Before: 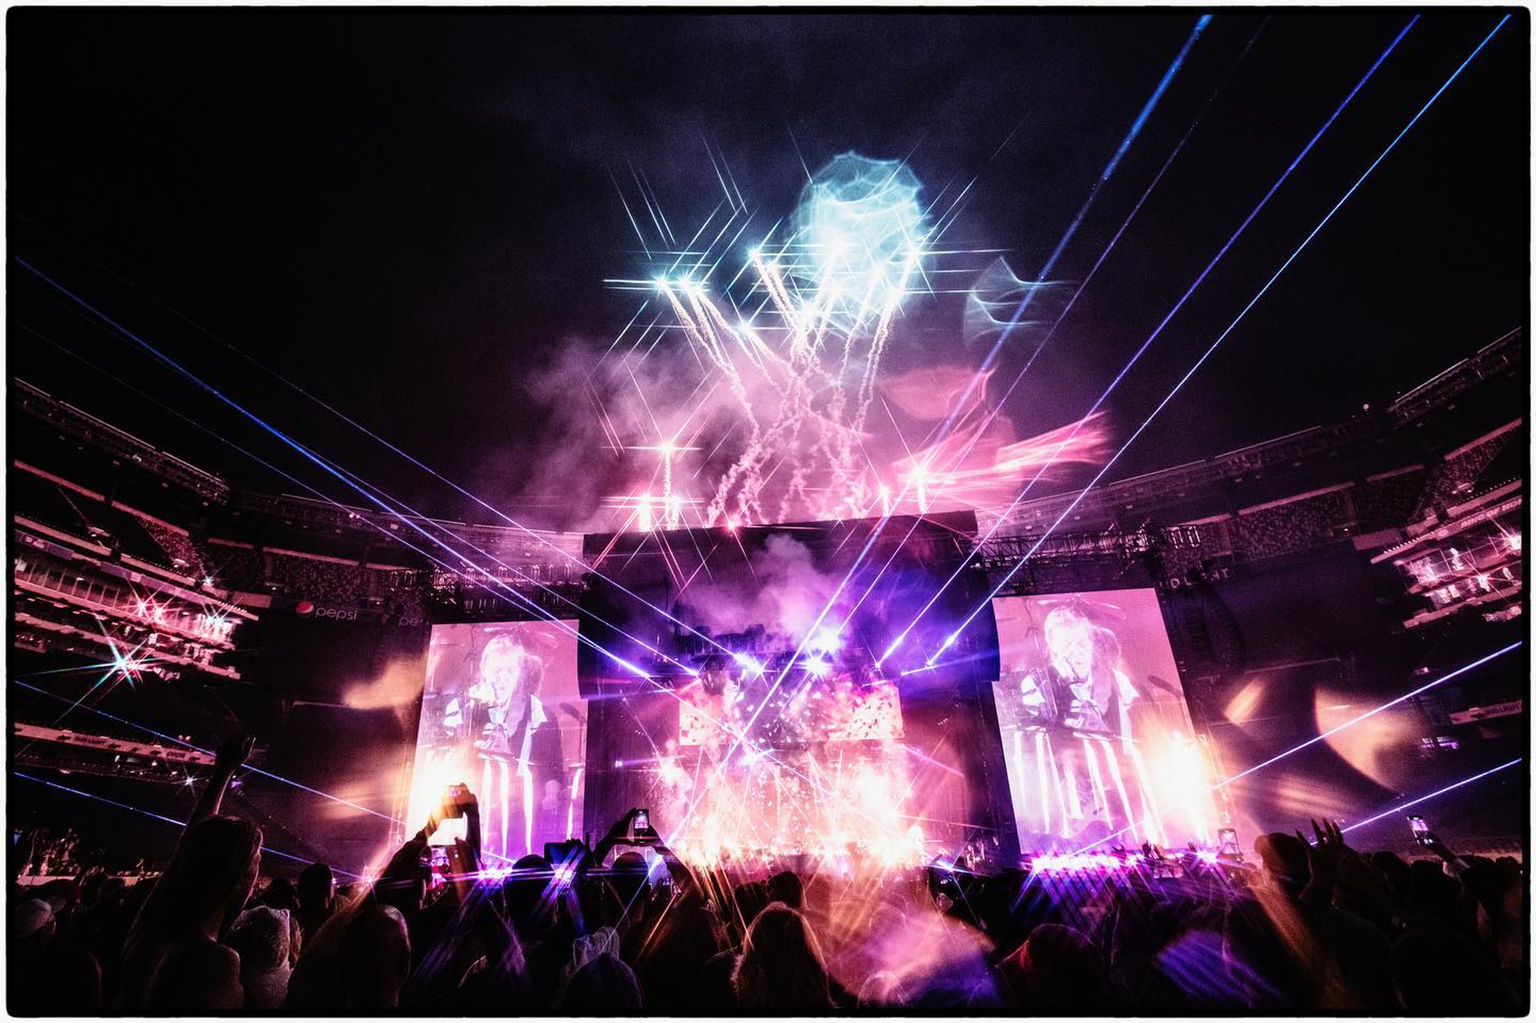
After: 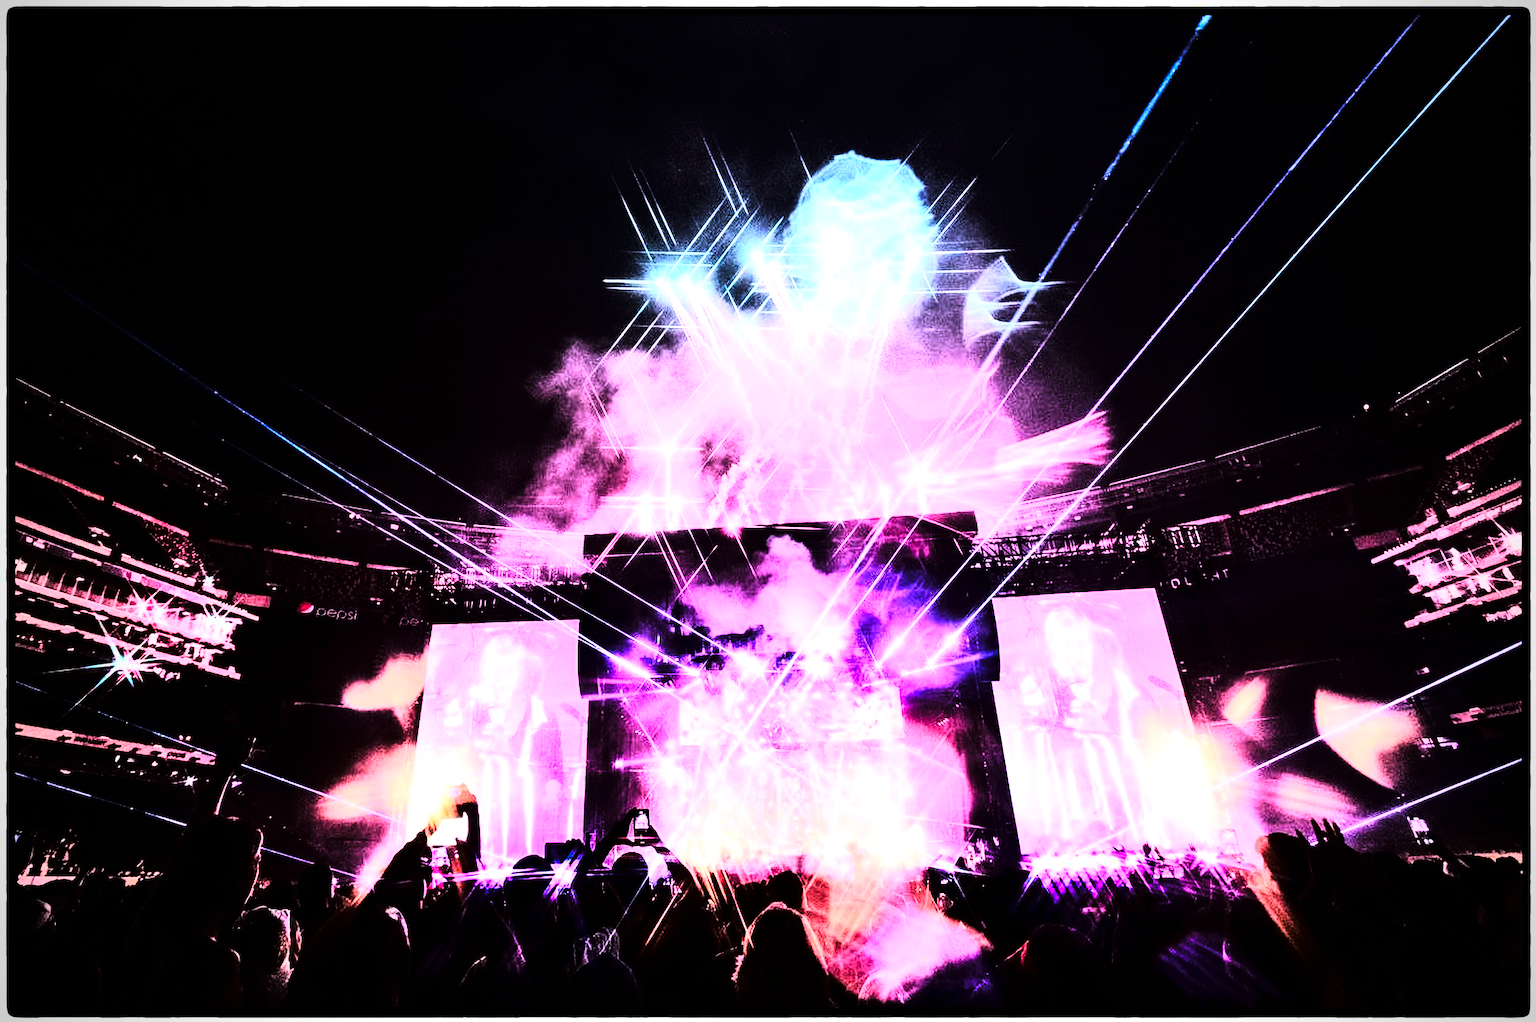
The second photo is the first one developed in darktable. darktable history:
vignetting: brightness -0.535, saturation -0.51
tone curve: curves: ch0 [(0, 0) (0.16, 0.055) (0.506, 0.762) (1, 1.024)], color space Lab, linked channels, preserve colors none
contrast brightness saturation: contrast 0.298
exposure: exposure 0.773 EV, compensate highlight preservation false
